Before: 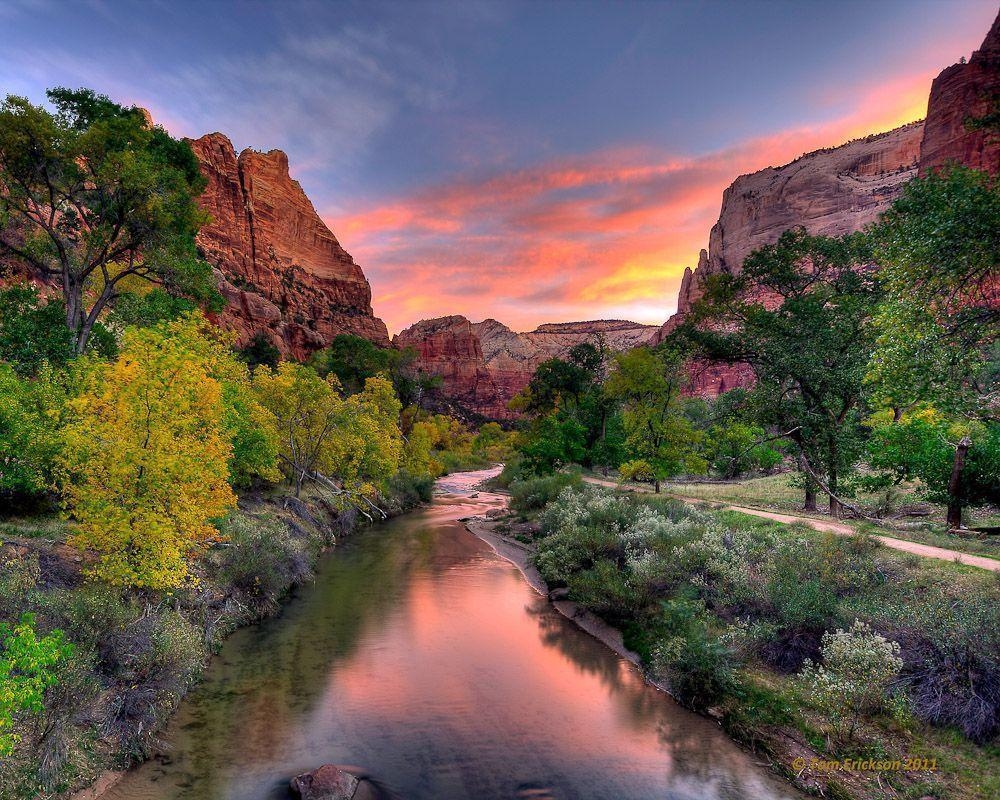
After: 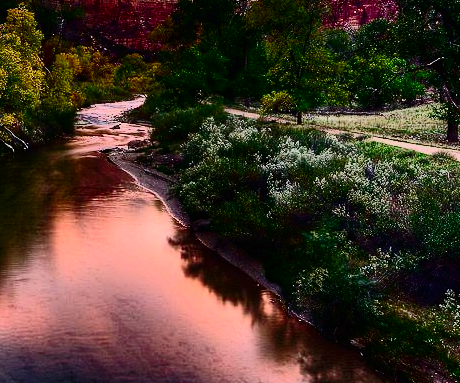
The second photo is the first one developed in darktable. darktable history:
crop: left 35.808%, top 46.165%, right 18.126%, bottom 5.886%
base curve: curves: ch0 [(0, 0) (0.073, 0.04) (0.157, 0.139) (0.492, 0.492) (0.758, 0.758) (1, 1)], preserve colors none
tone curve: curves: ch0 [(0, 0) (0.003, 0.005) (0.011, 0.007) (0.025, 0.009) (0.044, 0.013) (0.069, 0.017) (0.1, 0.02) (0.136, 0.029) (0.177, 0.052) (0.224, 0.086) (0.277, 0.129) (0.335, 0.188) (0.399, 0.256) (0.468, 0.361) (0.543, 0.526) (0.623, 0.696) (0.709, 0.784) (0.801, 0.85) (0.898, 0.882) (1, 1)], color space Lab, independent channels, preserve colors none
